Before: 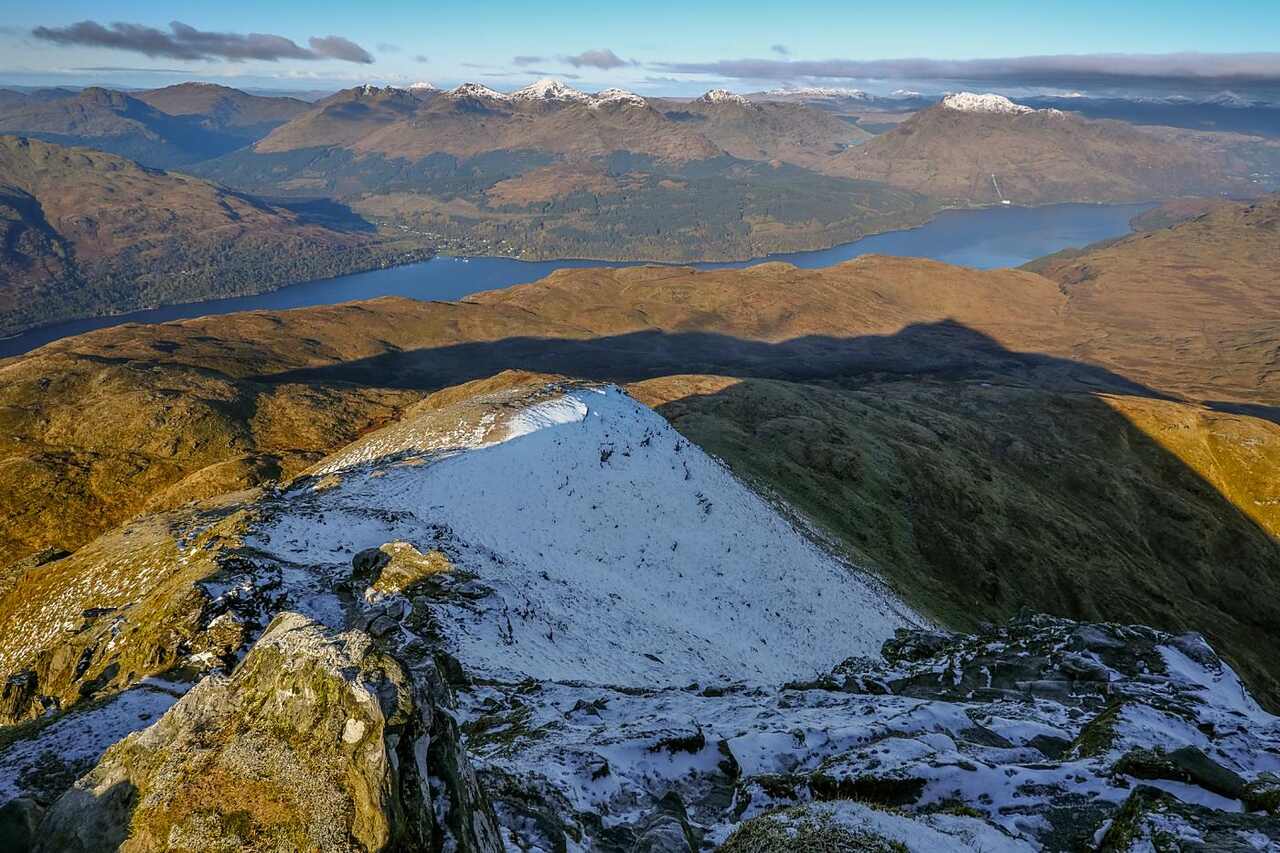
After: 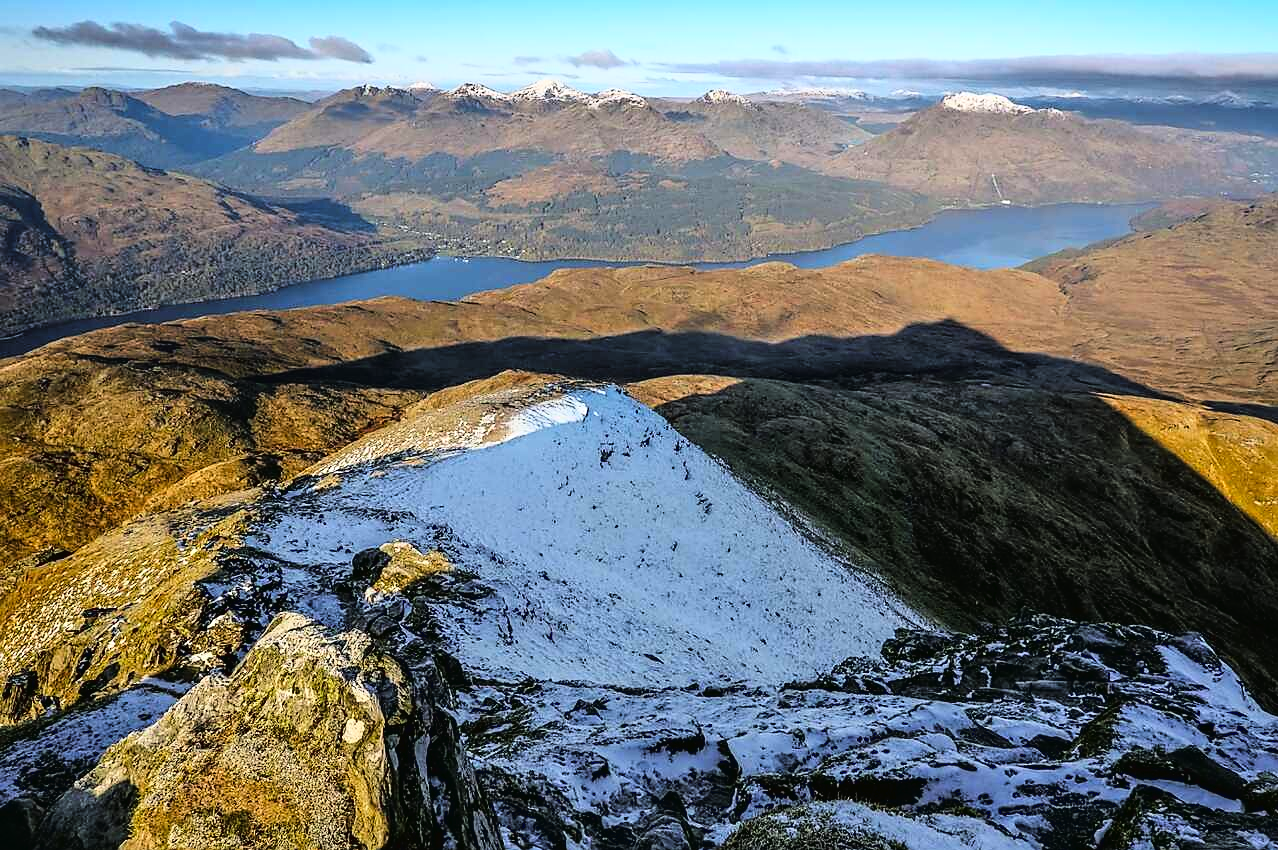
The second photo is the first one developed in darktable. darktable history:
crop: top 0.05%, bottom 0.098%
sharpen: radius 1.458, amount 0.398, threshold 1.271
tone curve: curves: ch0 [(0, 0.016) (0.11, 0.039) (0.259, 0.235) (0.383, 0.437) (0.499, 0.597) (0.733, 0.867) (0.843, 0.948) (1, 1)], color space Lab, linked channels, preserve colors none
